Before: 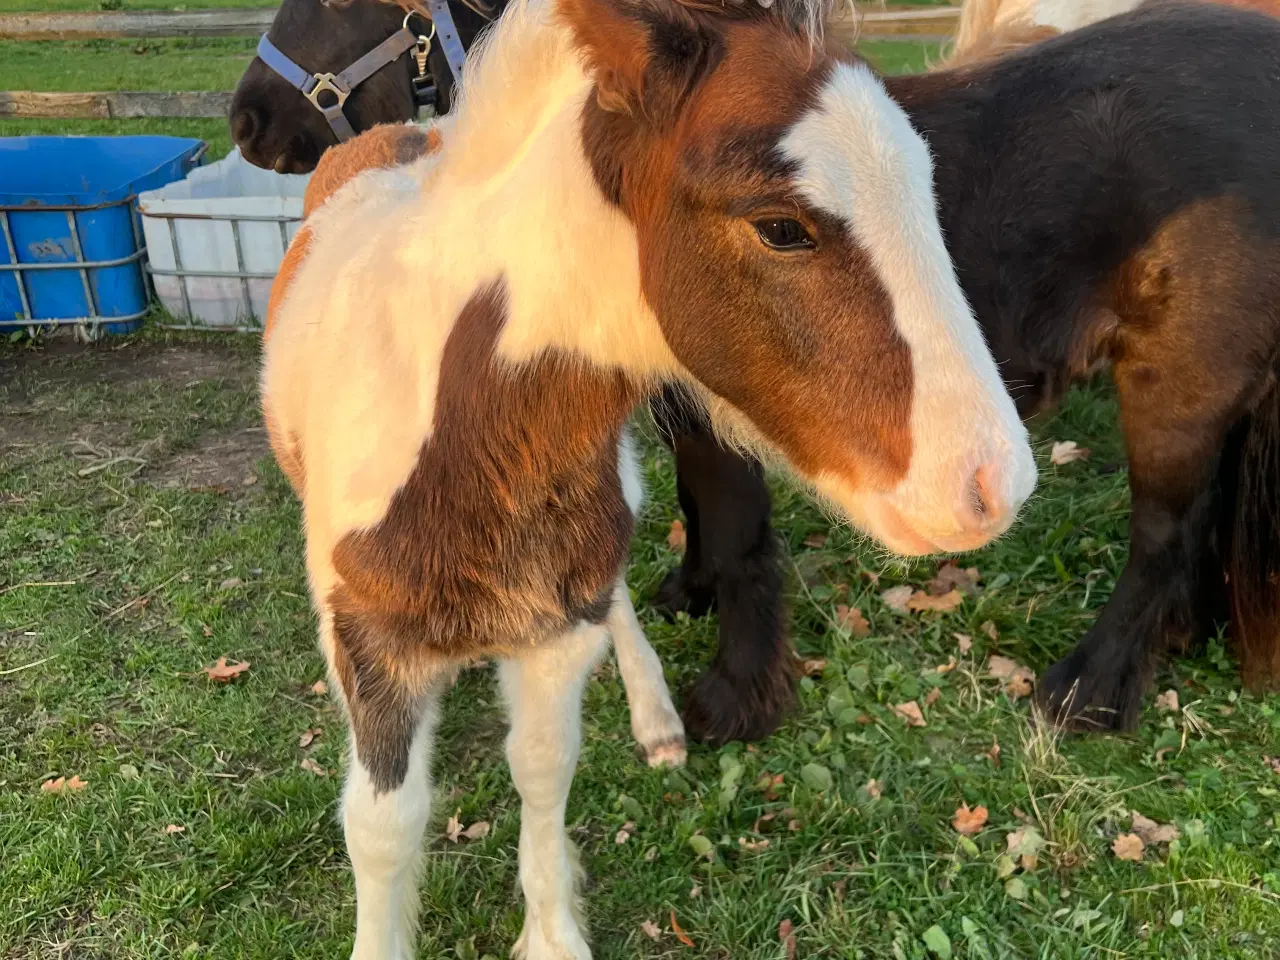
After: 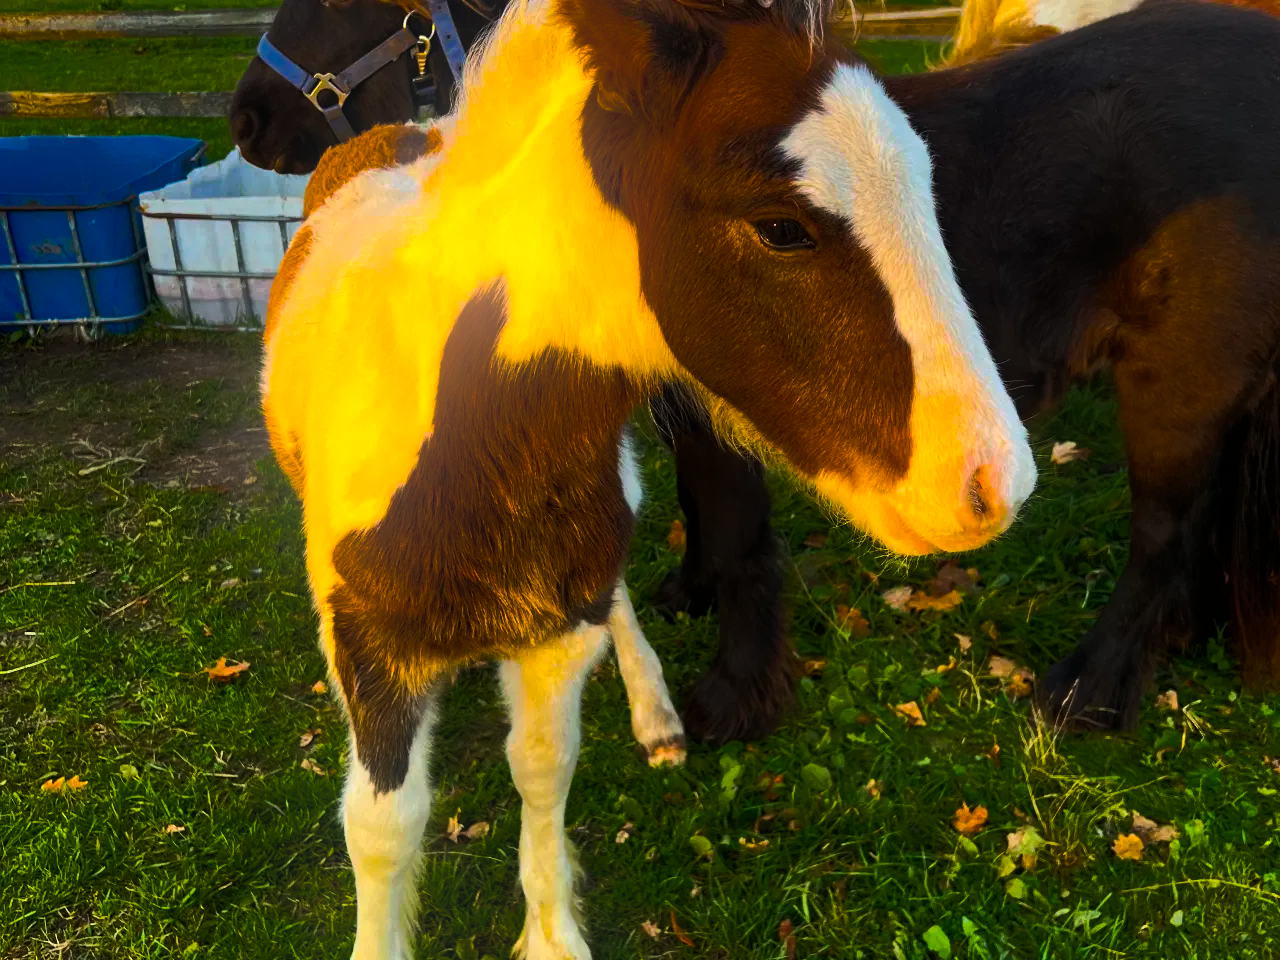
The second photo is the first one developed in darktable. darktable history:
color balance rgb: linear chroma grading › global chroma 40.15%, perceptual saturation grading › global saturation 60.58%, perceptual saturation grading › highlights 20.44%, perceptual saturation grading › shadows -50.36%, perceptual brilliance grading › highlights 2.19%, perceptual brilliance grading › mid-tones -50.36%, perceptual brilliance grading › shadows -50.36%
bloom: size 16%, threshold 98%, strength 20%
